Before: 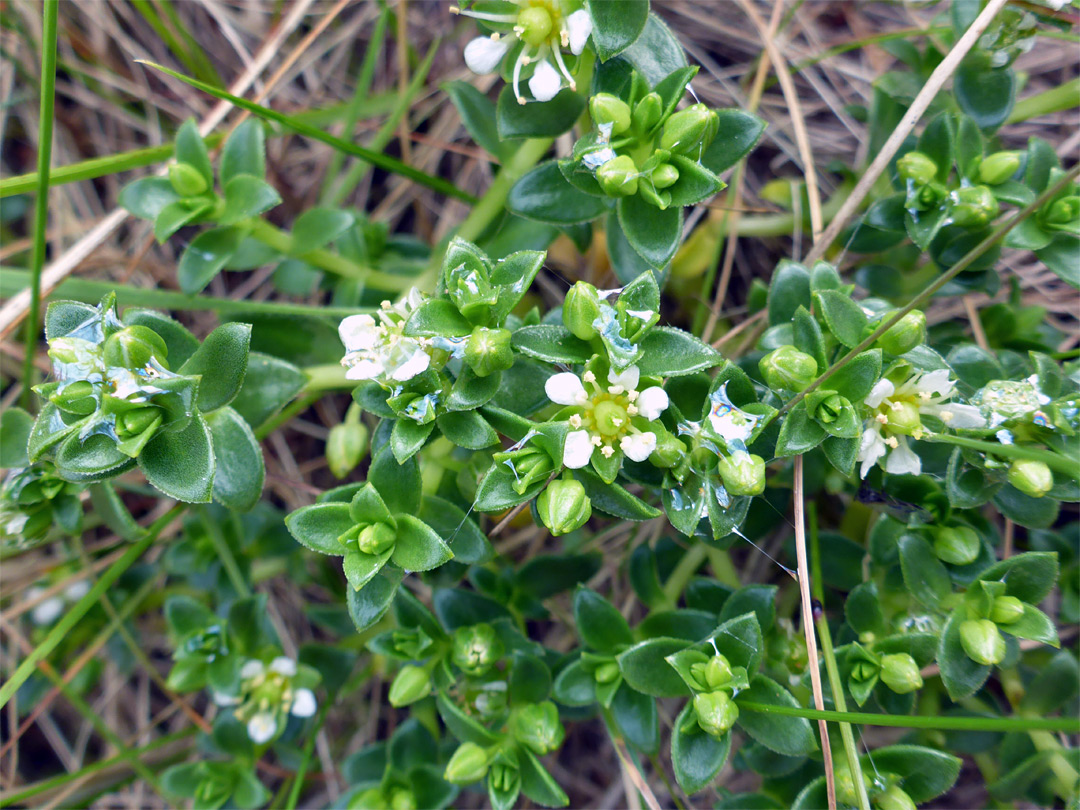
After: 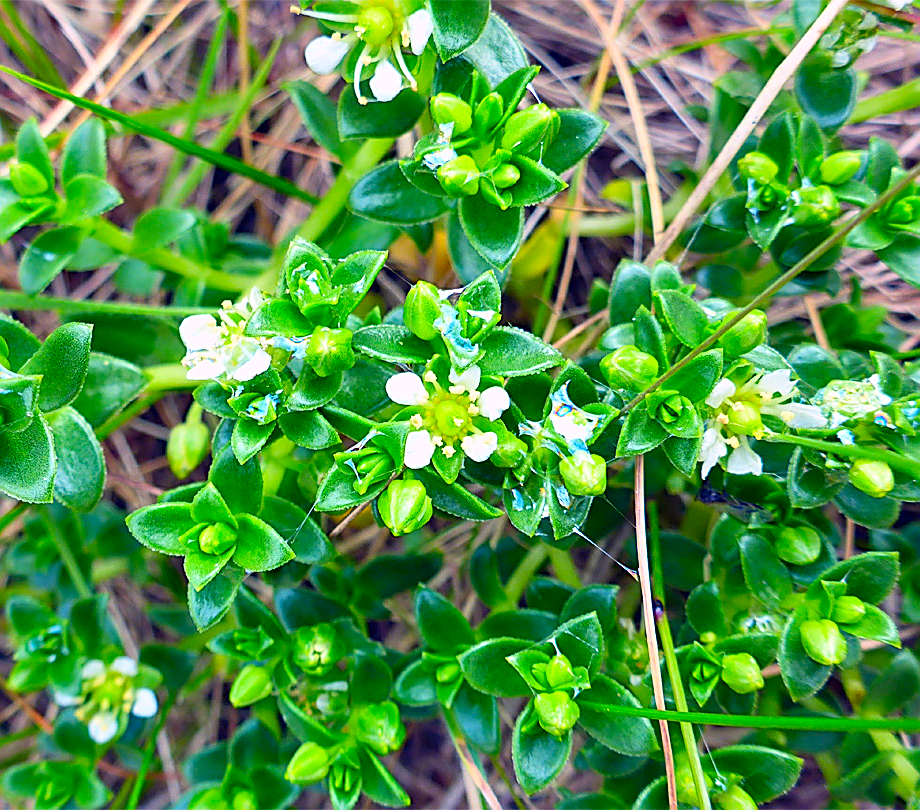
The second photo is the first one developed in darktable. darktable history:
crop and rotate: left 14.74%
contrast brightness saturation: contrast 0.205, brightness 0.204, saturation 0.811
sharpen: radius 1.731, amount 1.306
